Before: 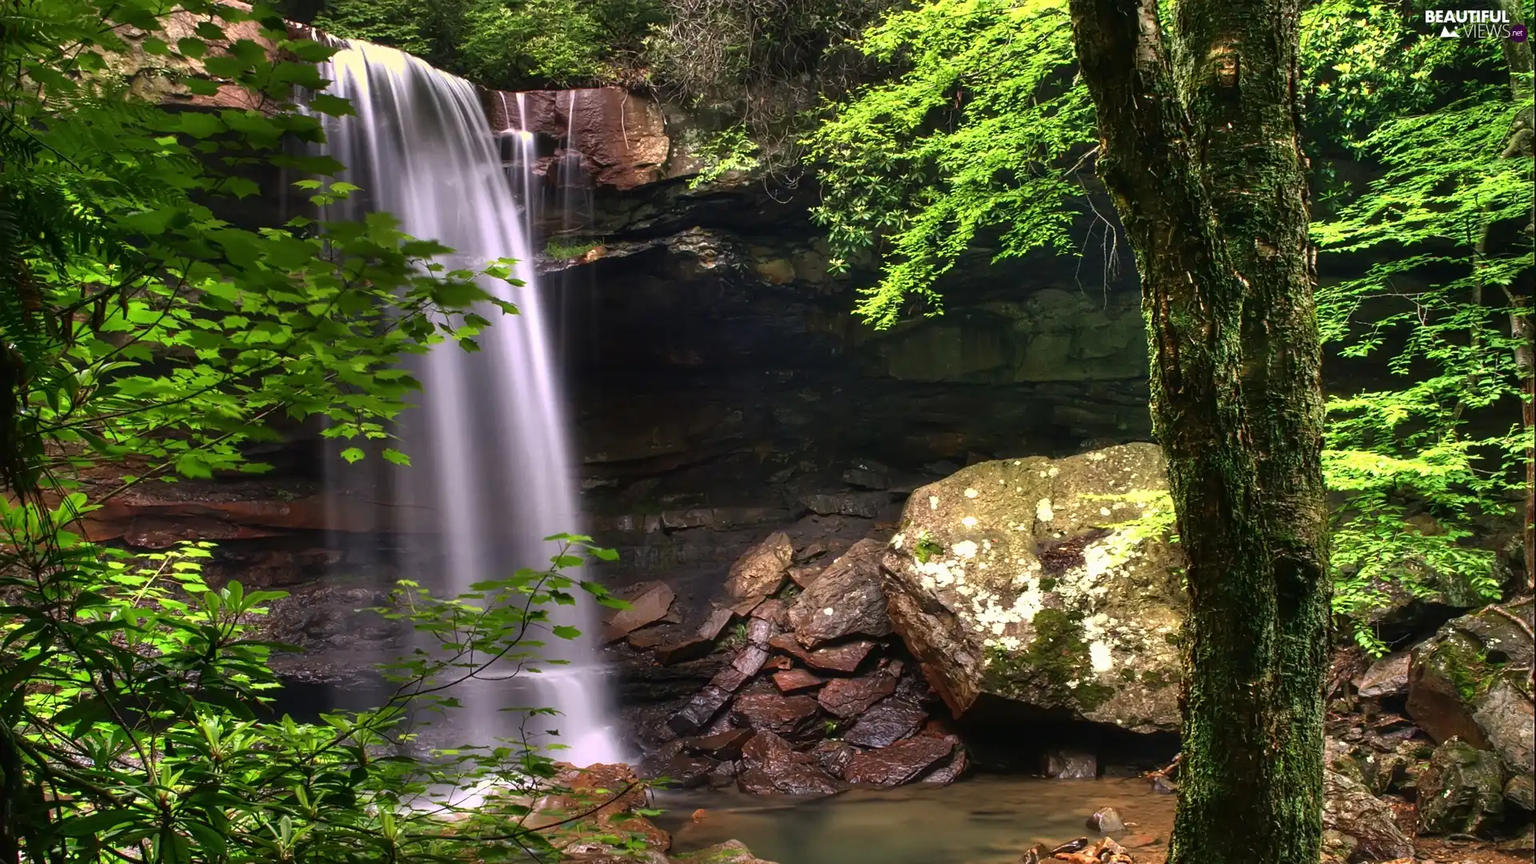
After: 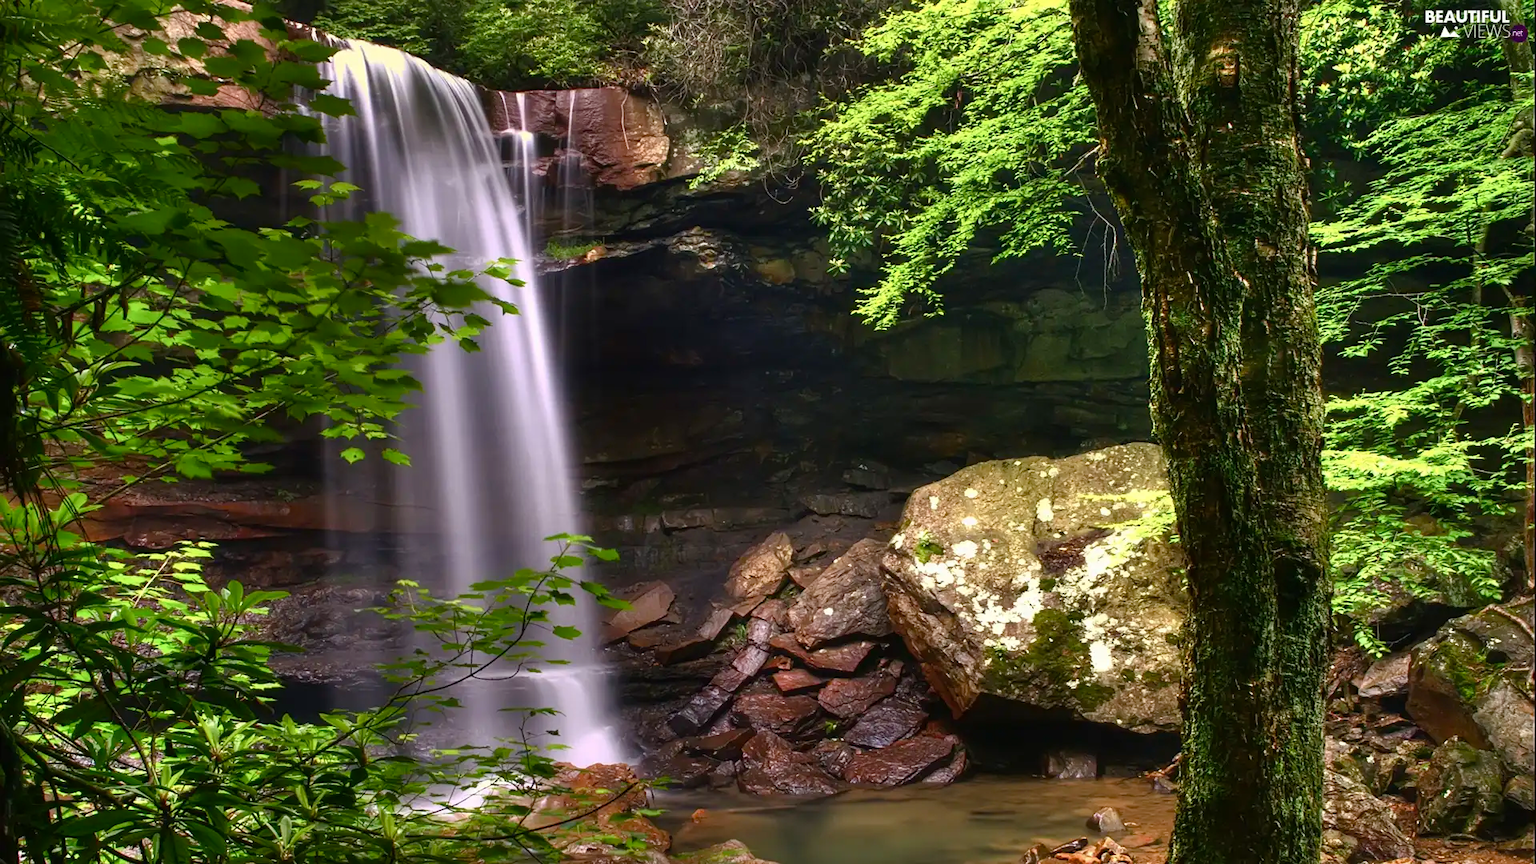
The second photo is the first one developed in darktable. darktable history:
color balance rgb: perceptual saturation grading › global saturation 0.194%, perceptual saturation grading › highlights -15.314%, perceptual saturation grading › shadows 25.005%, global vibrance 20%
